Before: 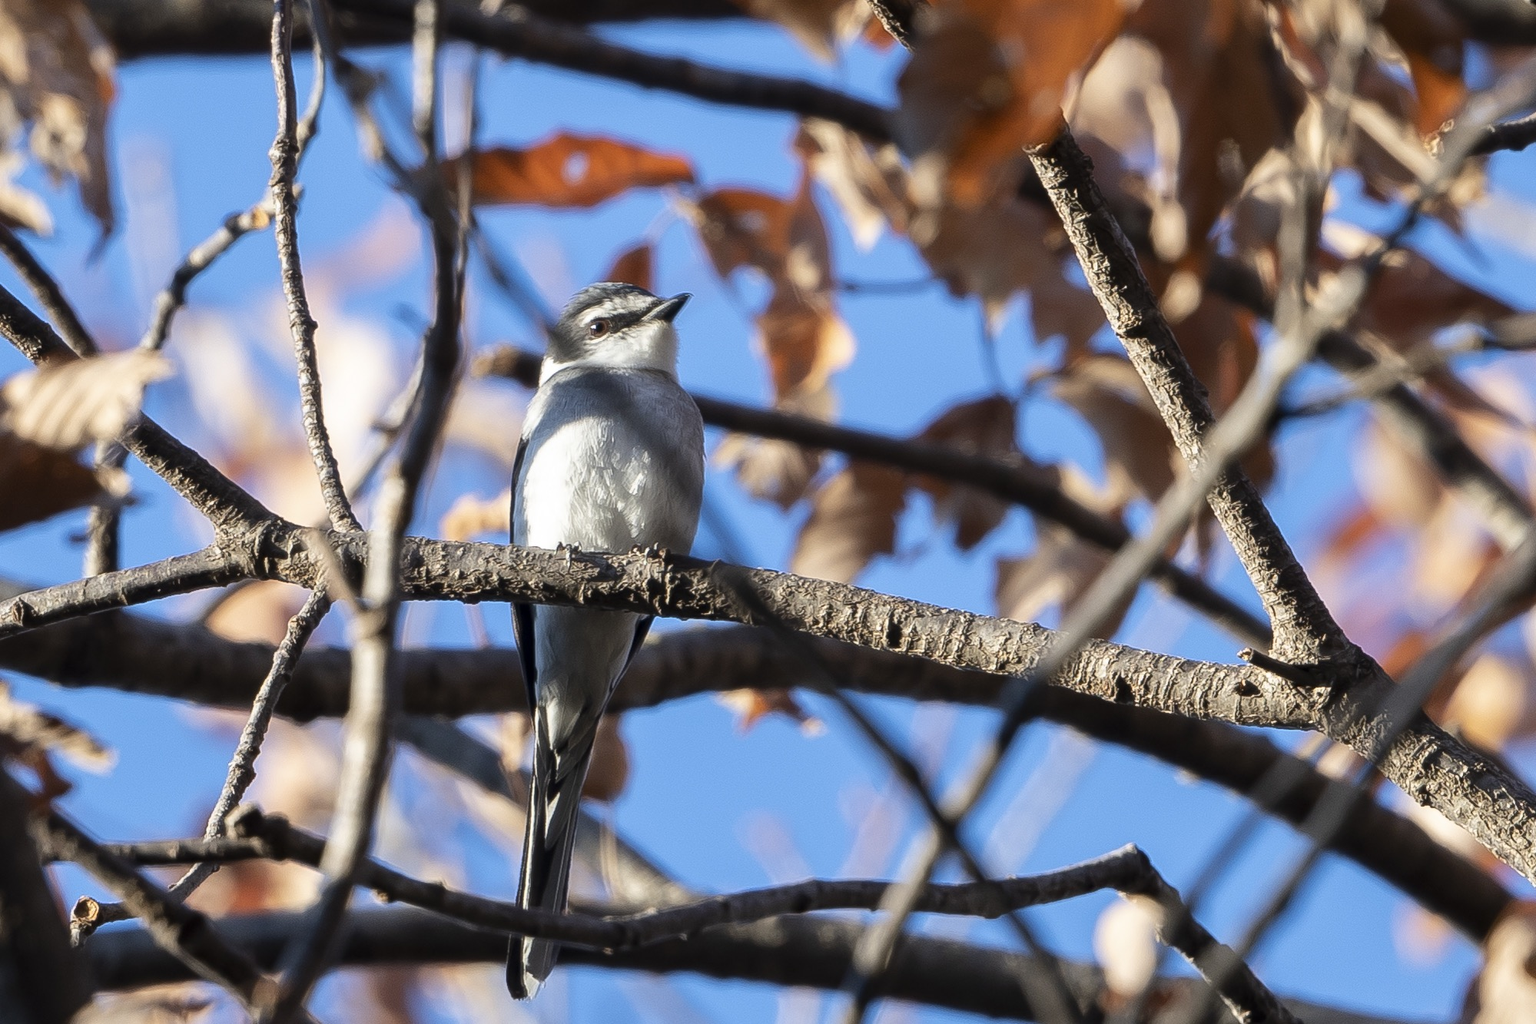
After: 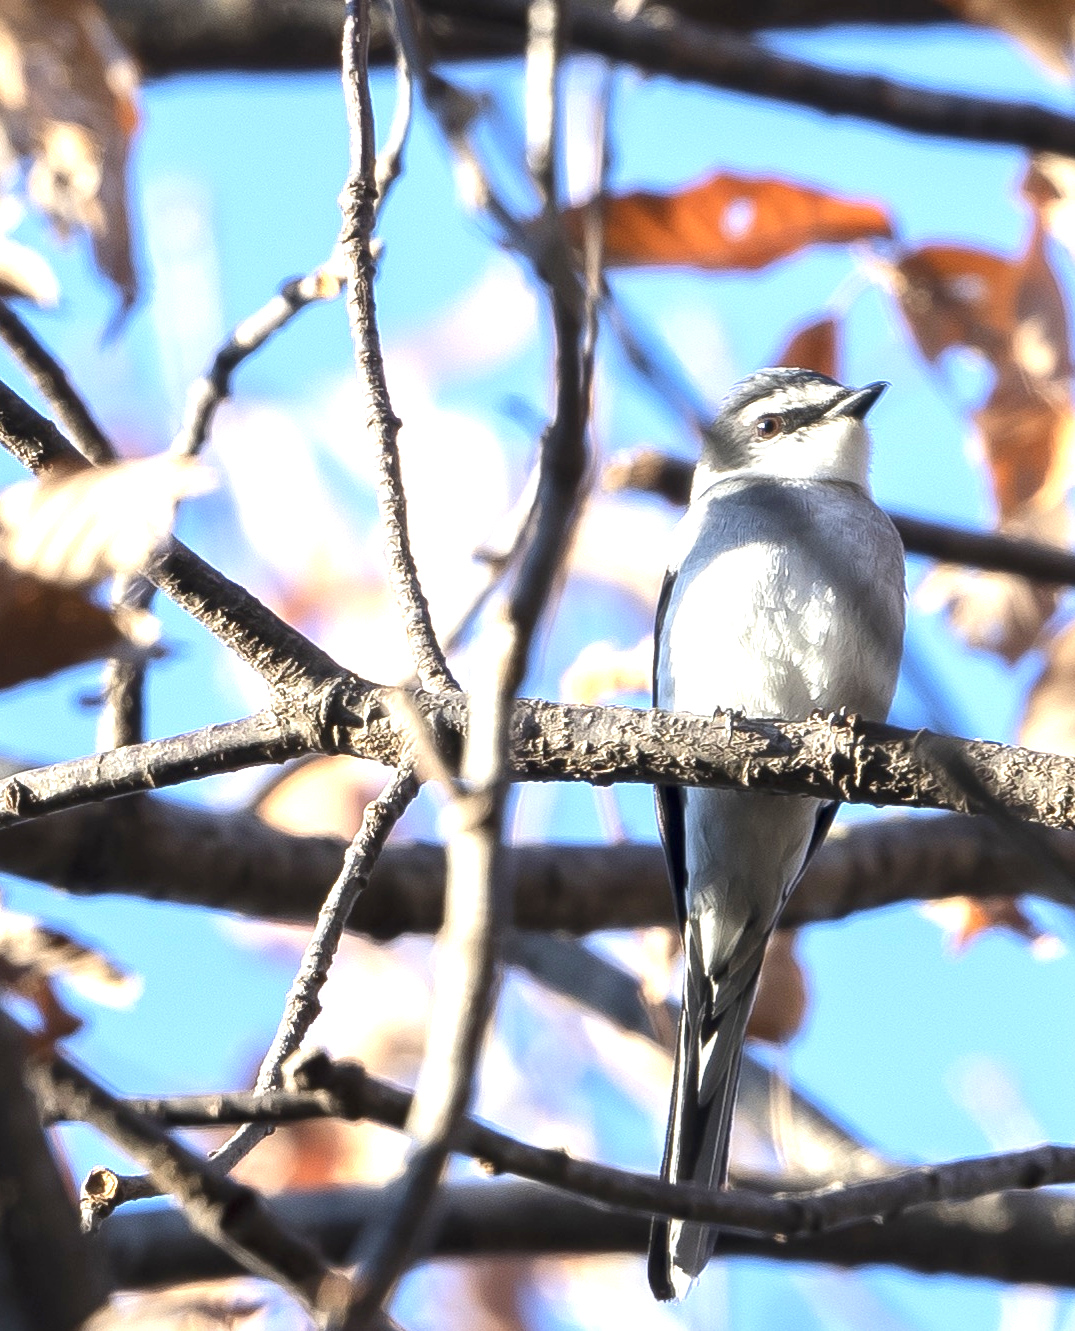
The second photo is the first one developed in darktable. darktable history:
exposure: black level correction 0, exposure 1.1 EV, compensate highlight preservation false
crop: left 0.587%, right 45.588%, bottom 0.086%
